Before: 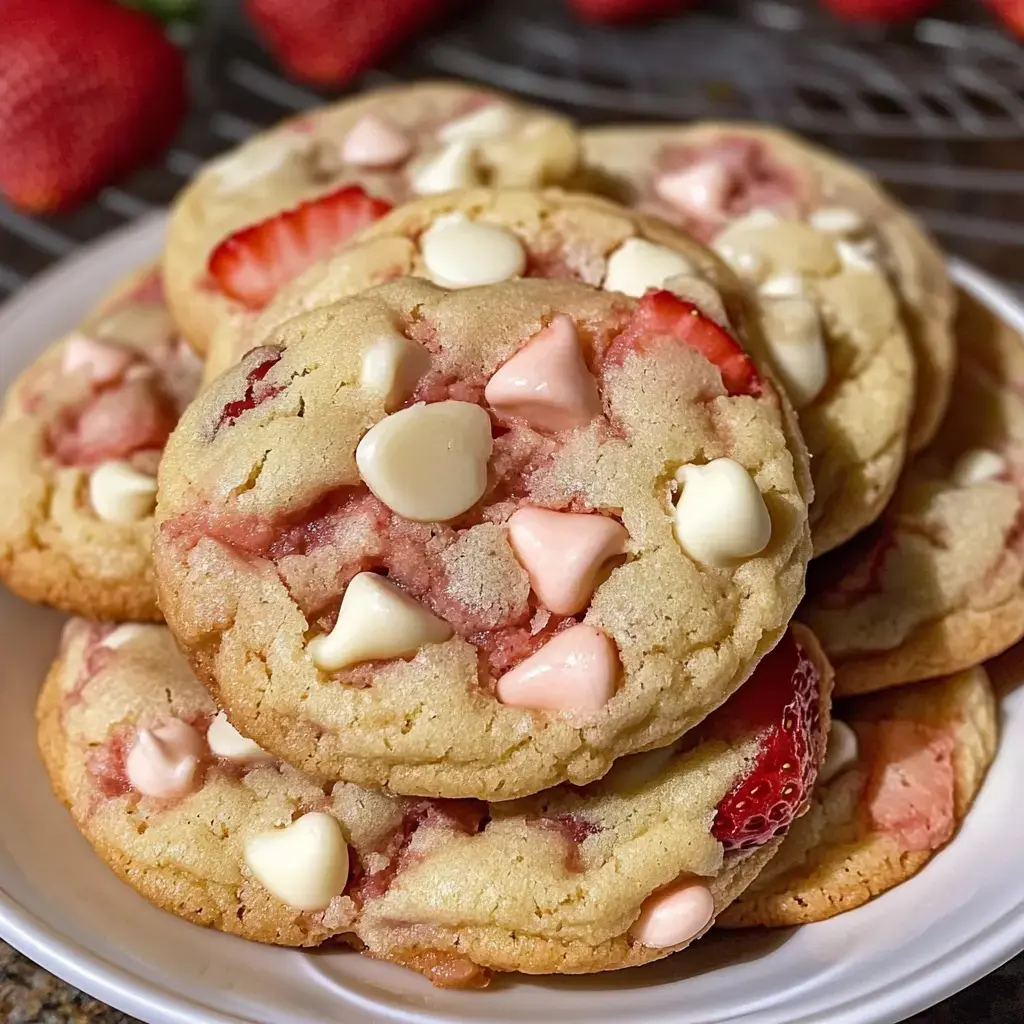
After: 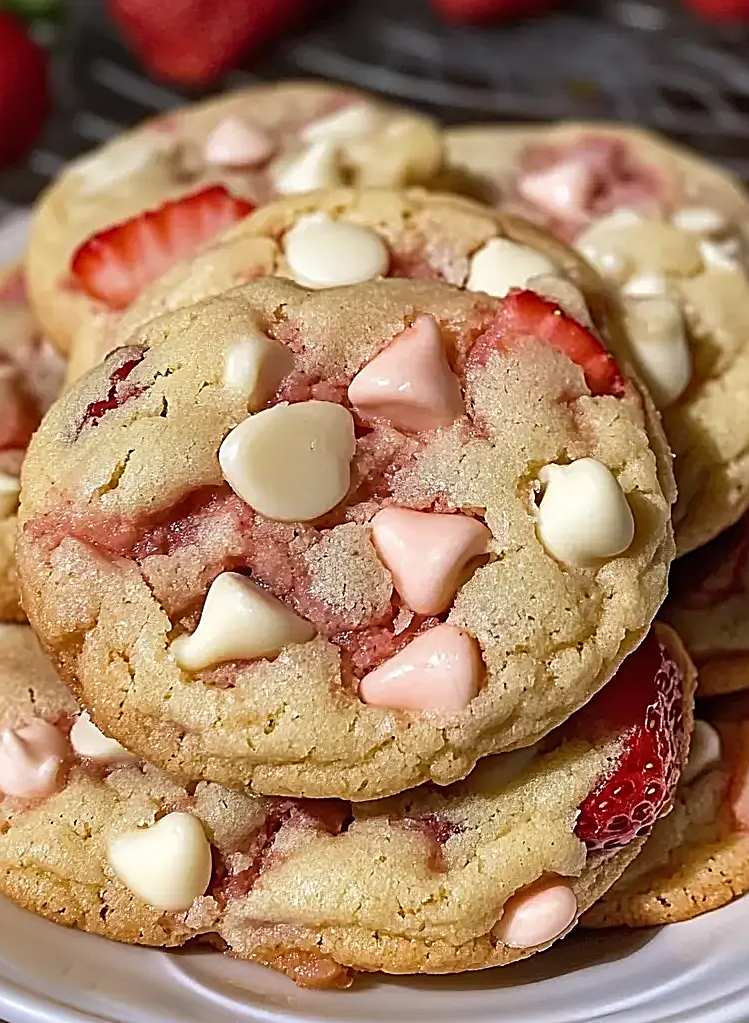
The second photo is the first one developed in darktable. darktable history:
crop: left 13.394%, top 0%, right 13.427%
sharpen: amount 0.895
